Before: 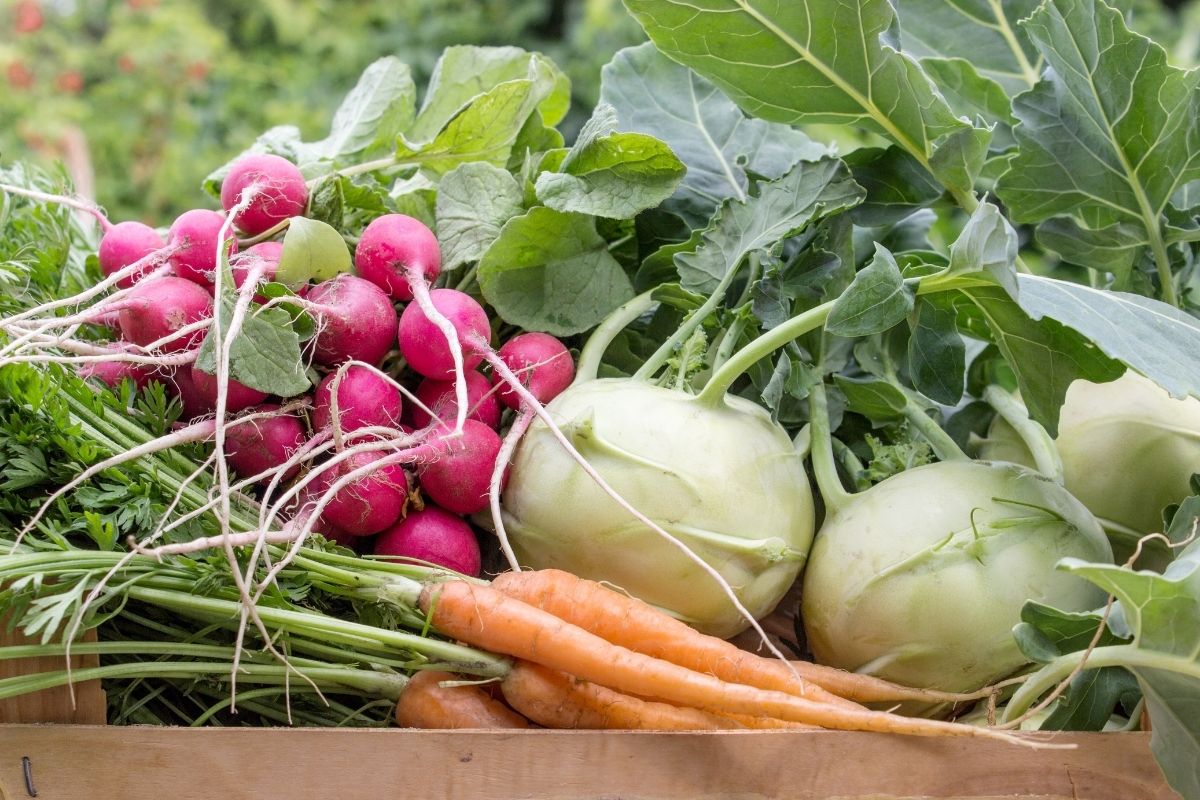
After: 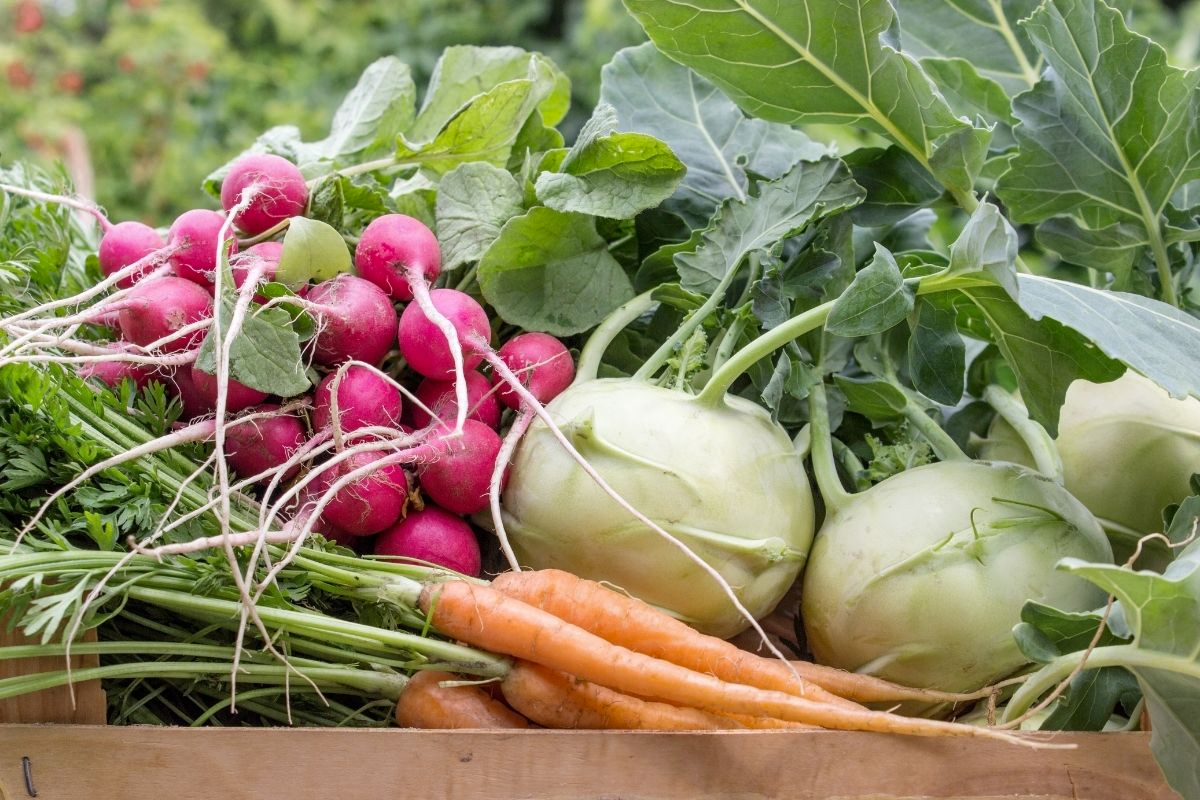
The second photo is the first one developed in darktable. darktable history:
shadows and highlights: shadows 52.54, soften with gaussian
